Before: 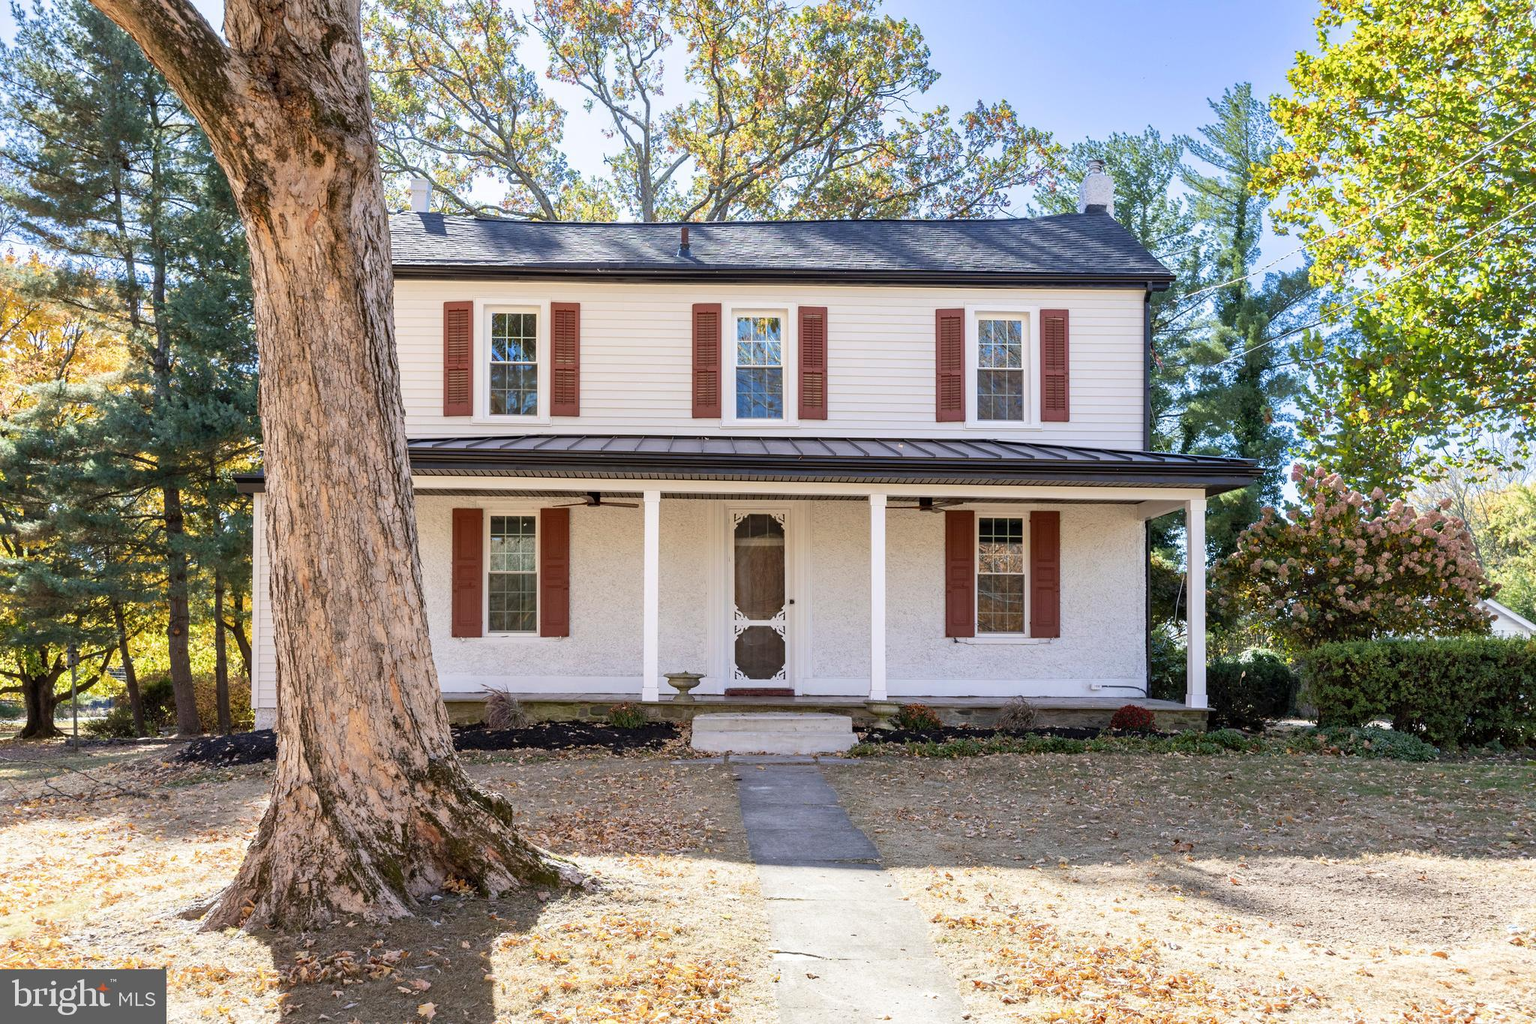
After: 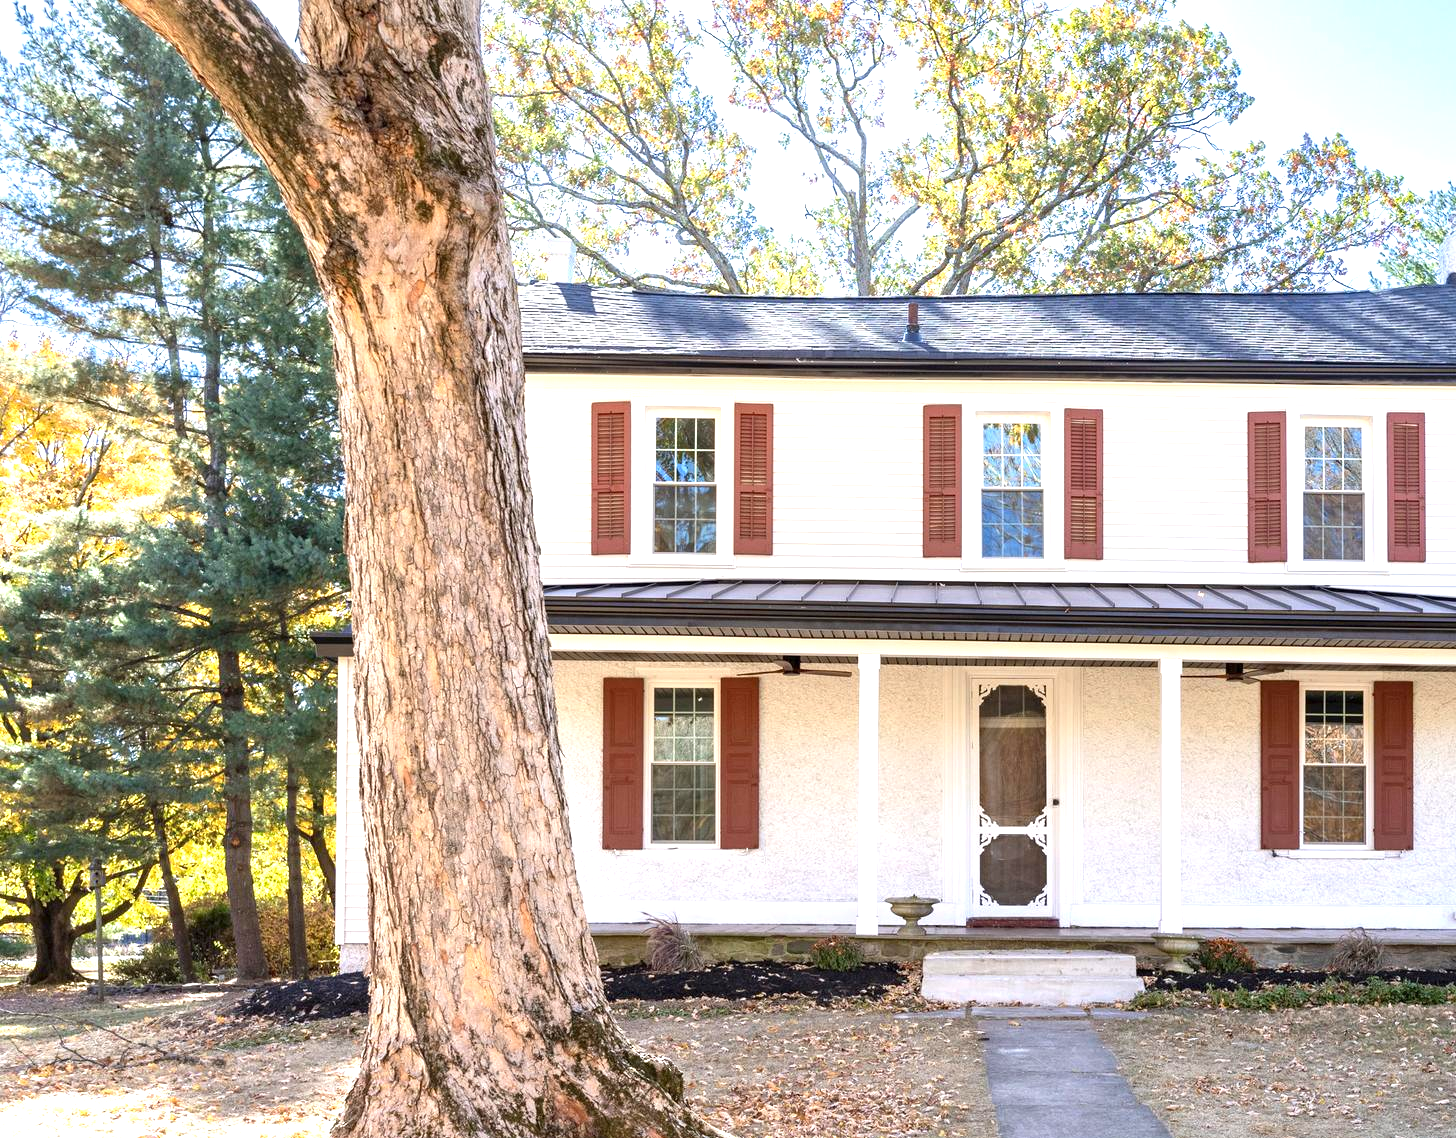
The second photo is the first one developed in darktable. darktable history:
exposure: exposure 0.935 EV, compensate highlight preservation false
crop: right 28.885%, bottom 16.626%
